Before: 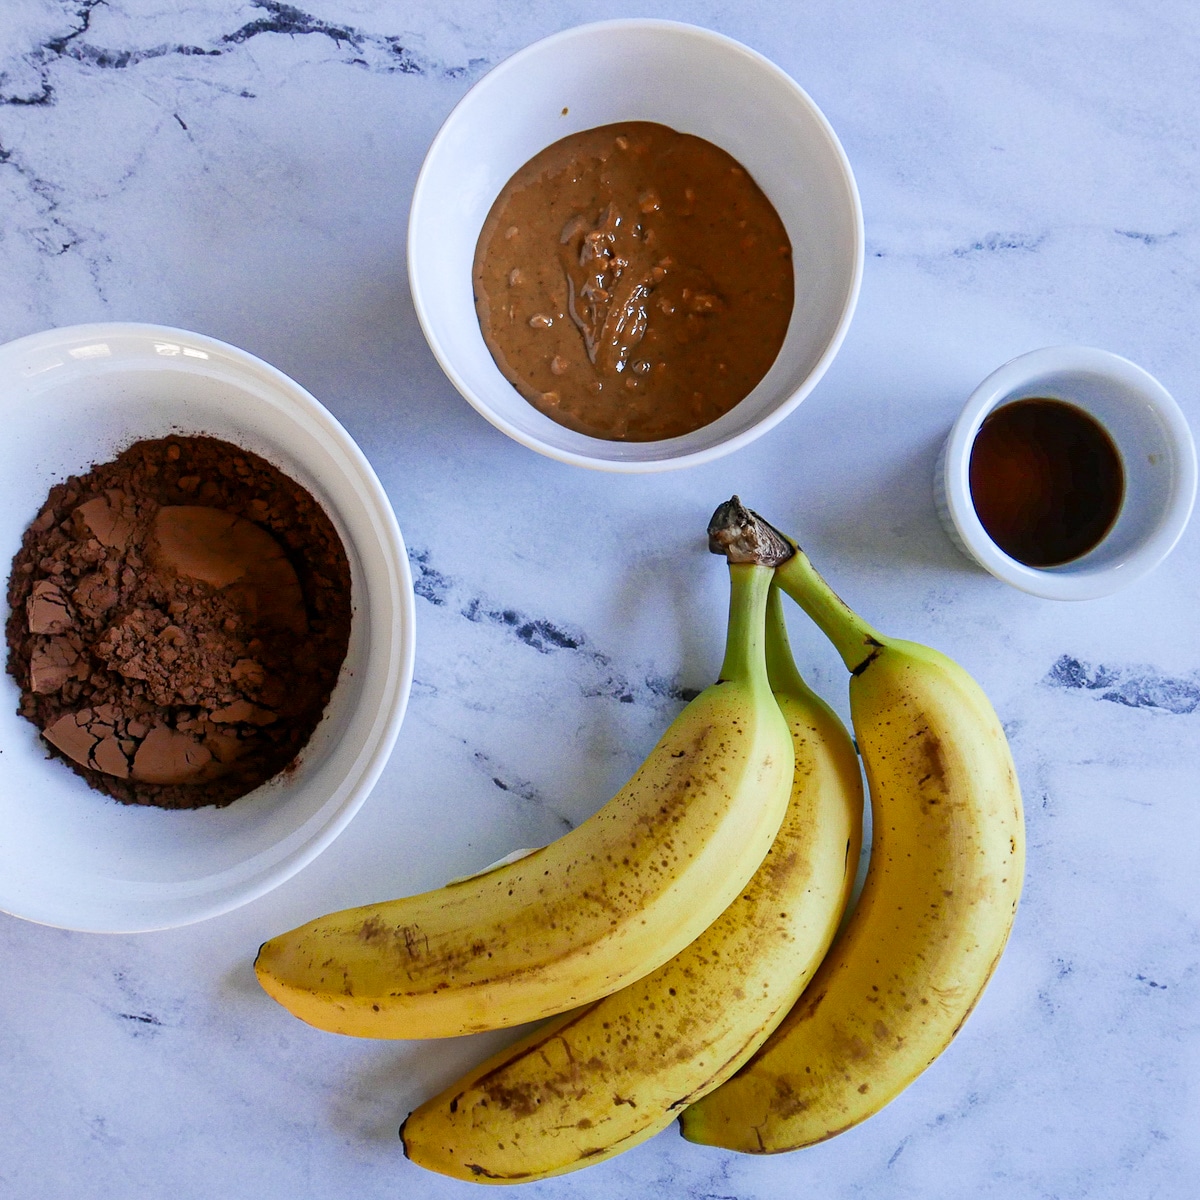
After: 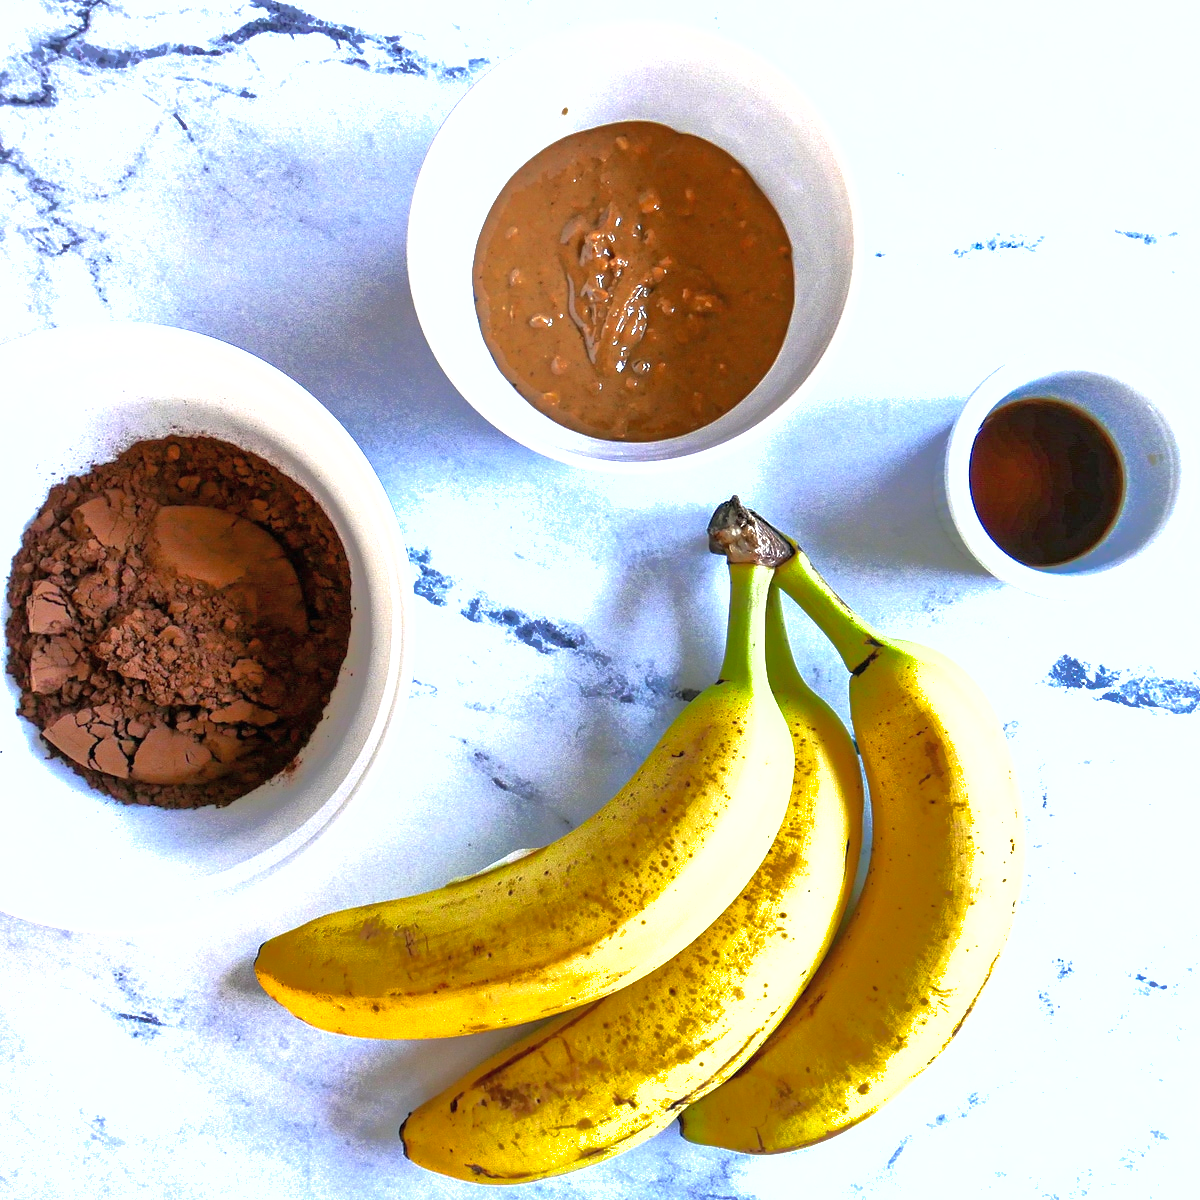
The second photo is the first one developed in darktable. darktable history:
shadows and highlights: shadows 39.65, highlights -59.66
exposure: black level correction 0, exposure 1.193 EV, compensate exposure bias true, compensate highlight preservation false
